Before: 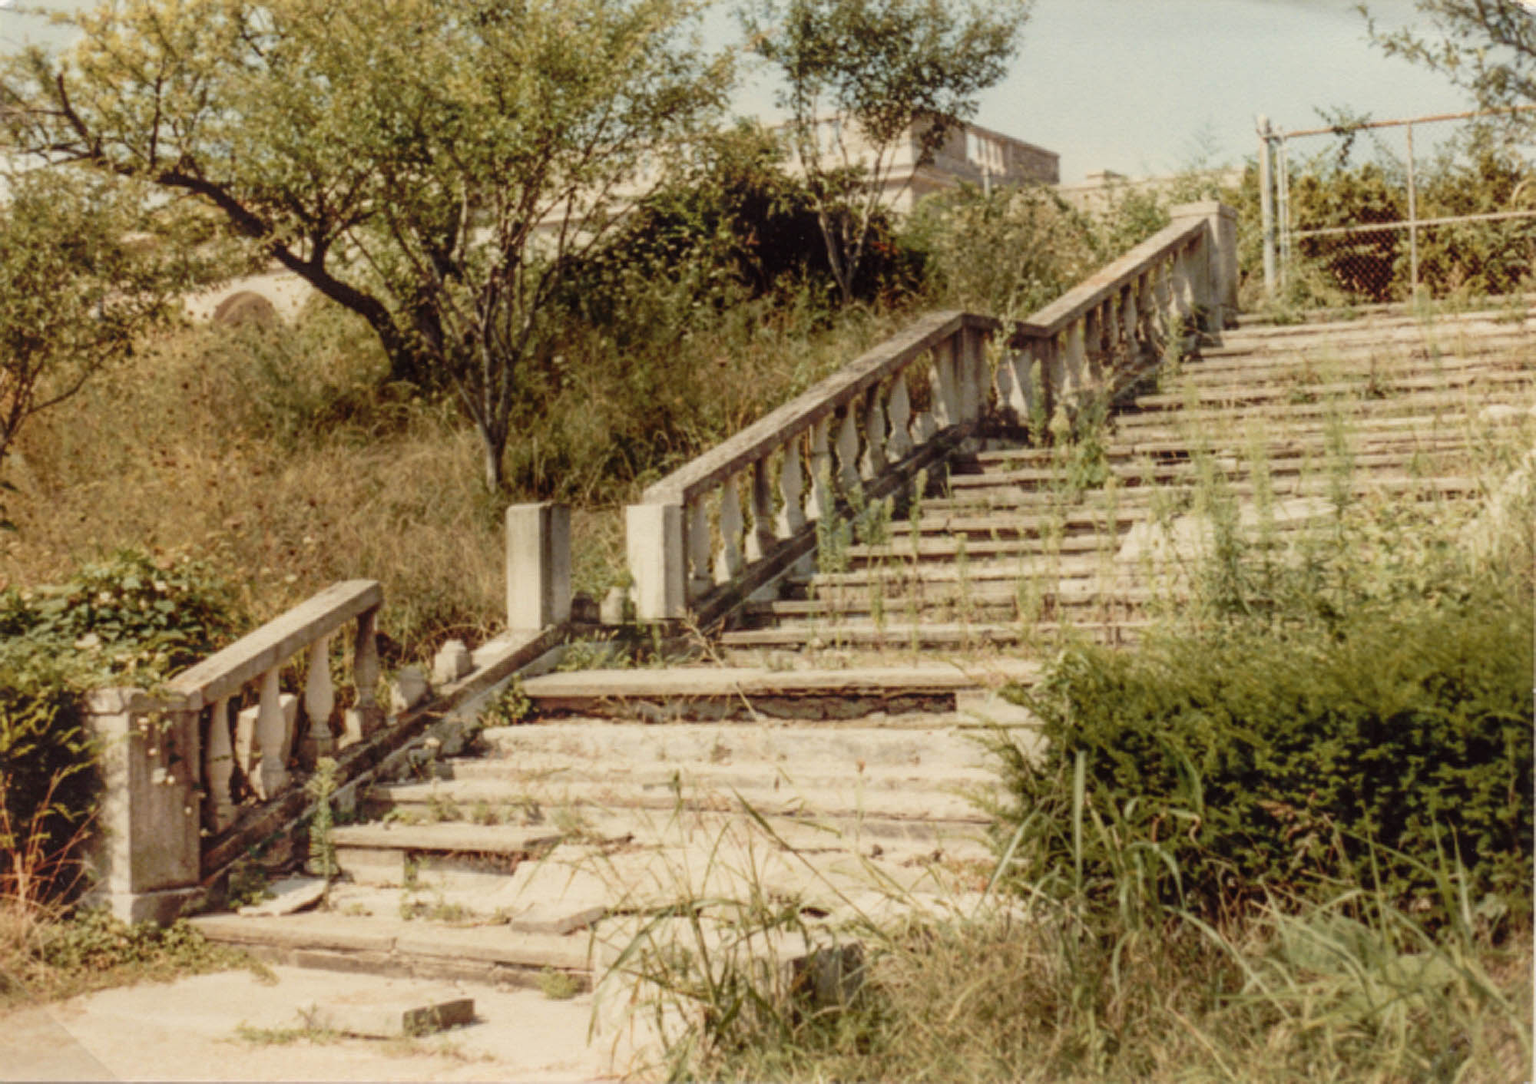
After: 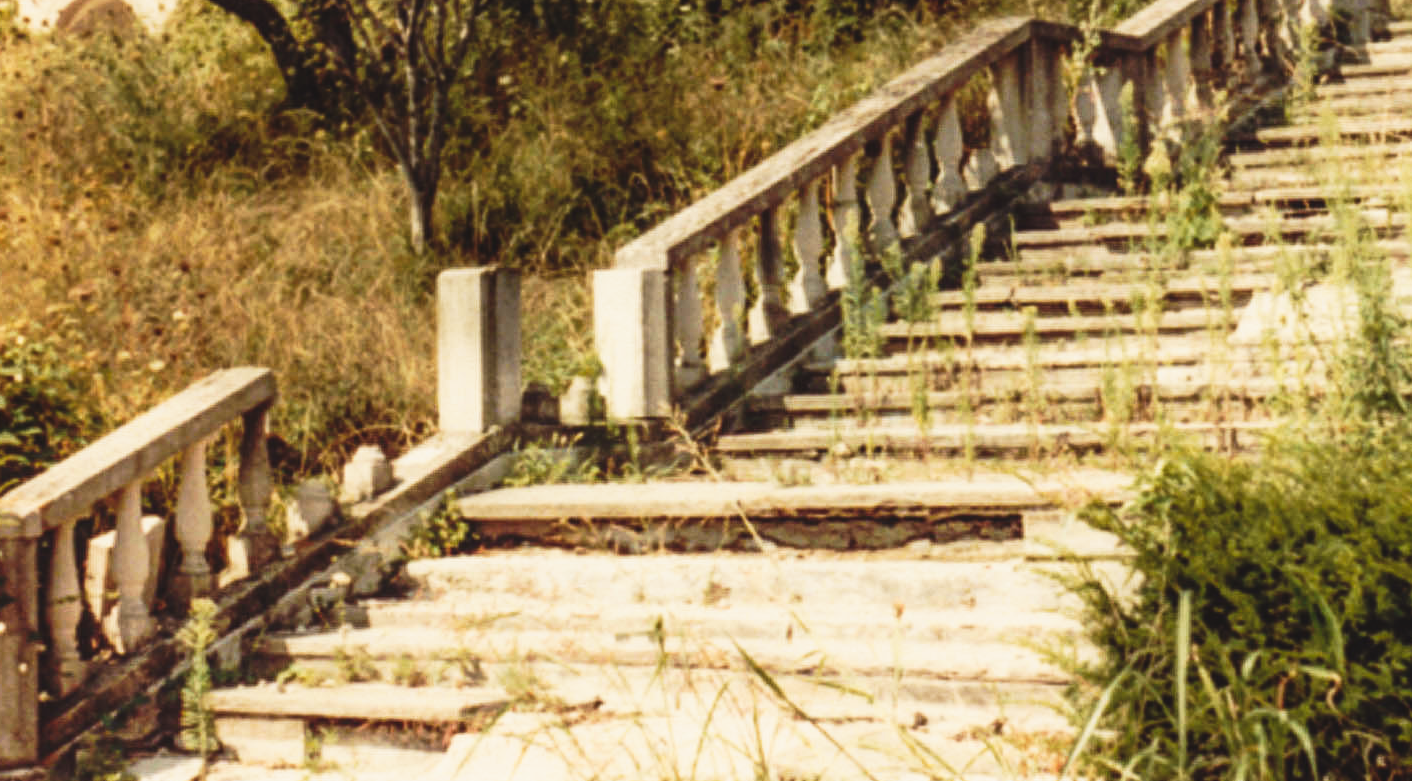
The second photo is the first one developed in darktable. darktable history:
tone curve: curves: ch0 [(0, 0.058) (0.198, 0.188) (0.512, 0.582) (0.625, 0.754) (0.81, 0.934) (1, 1)], preserve colors none
crop: left 11.121%, top 27.532%, right 18.276%, bottom 17.133%
